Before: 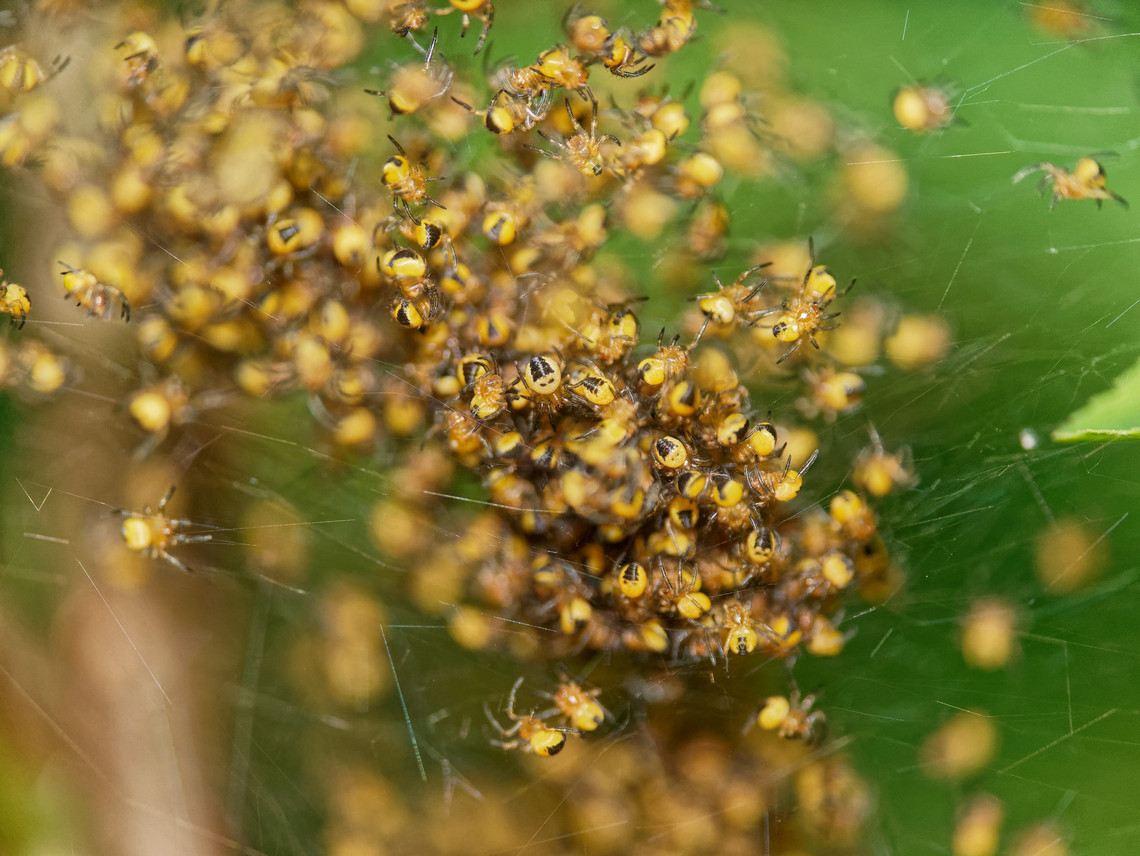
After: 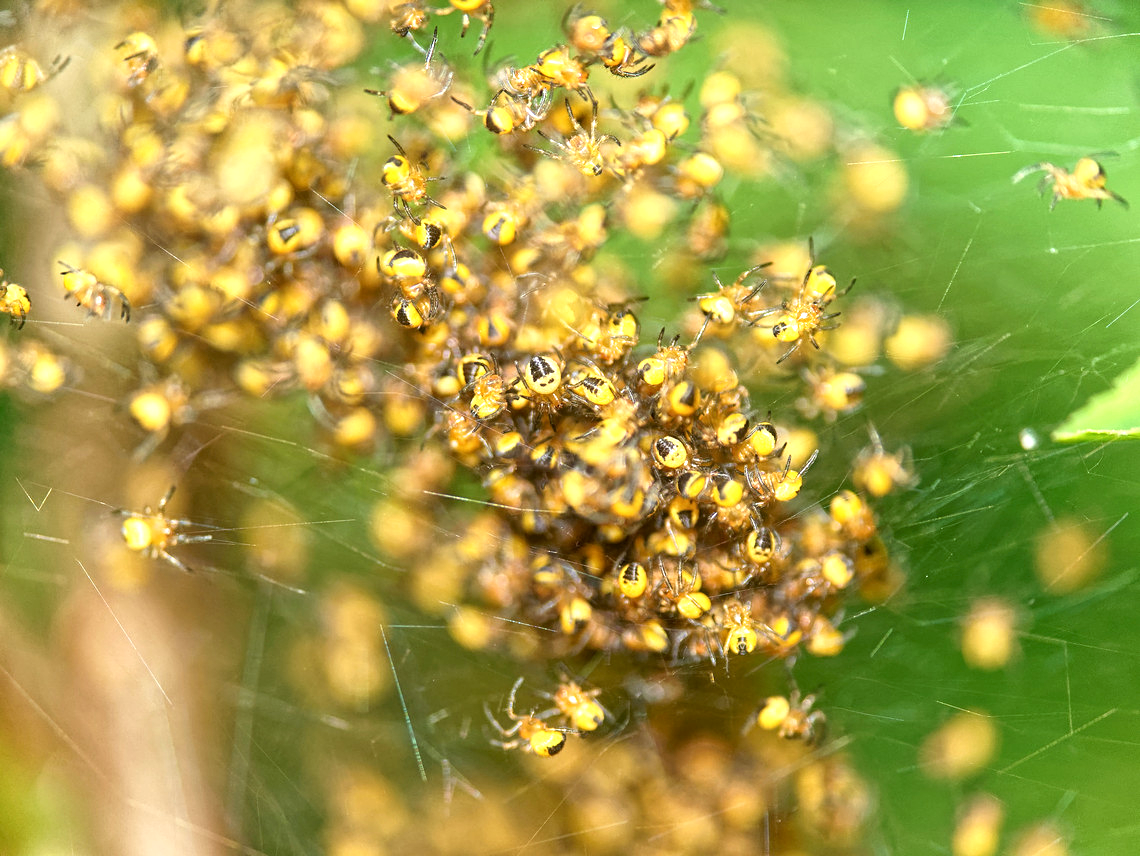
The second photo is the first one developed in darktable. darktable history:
exposure: exposure 0.999 EV, compensate highlight preservation false
sharpen: amount 0.2
color balance: lift [1.004, 1.002, 1.002, 0.998], gamma [1, 1.007, 1.002, 0.993], gain [1, 0.977, 1.013, 1.023], contrast -3.64%
